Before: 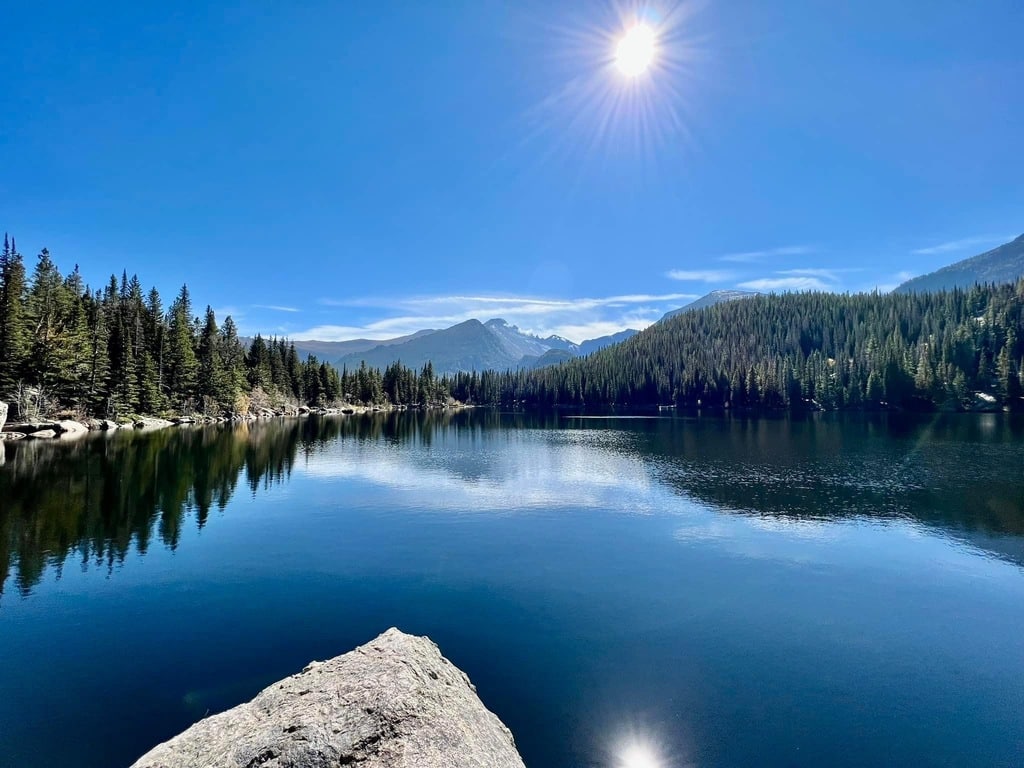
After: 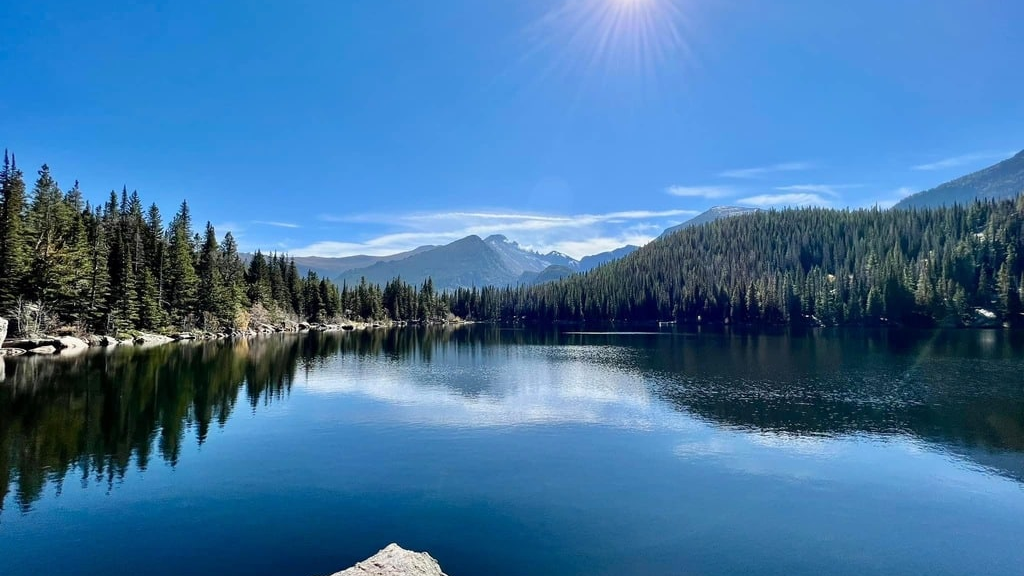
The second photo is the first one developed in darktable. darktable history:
crop: top 11.014%, bottom 13.899%
